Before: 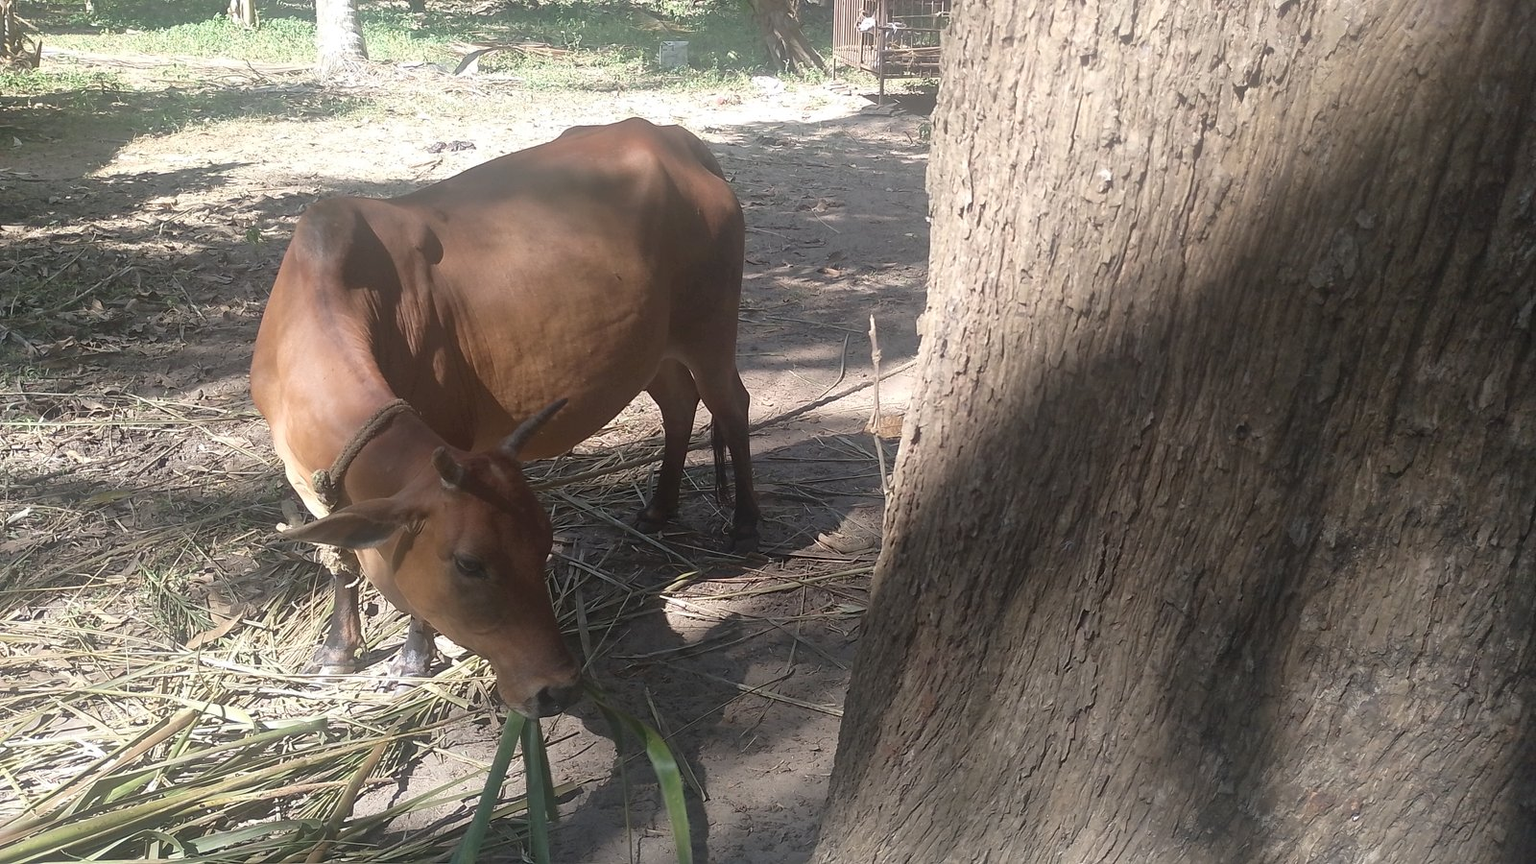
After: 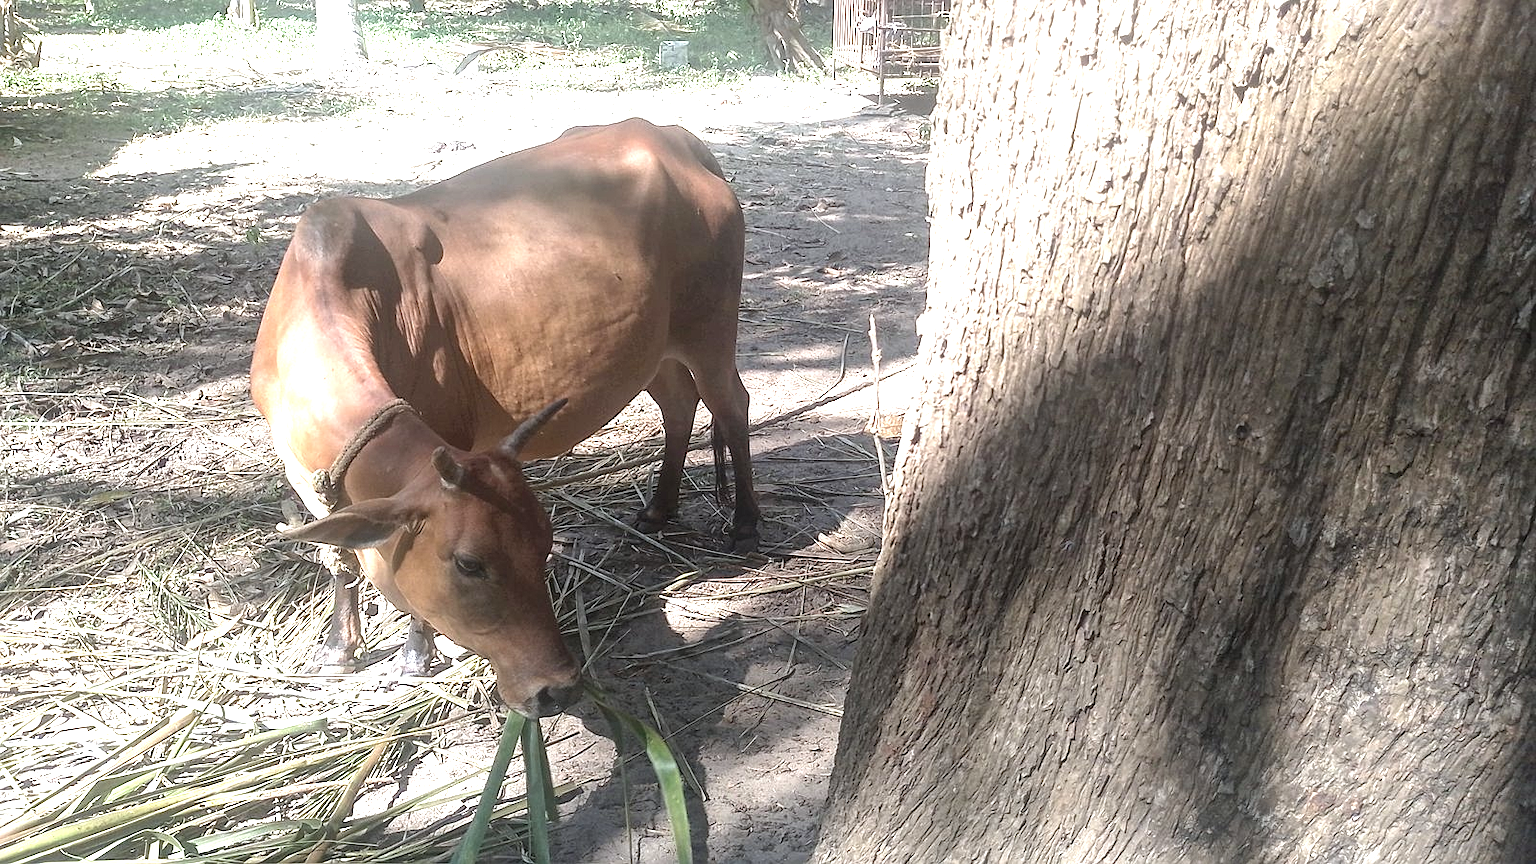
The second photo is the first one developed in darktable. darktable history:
sharpen: radius 1.272, amount 0.305, threshold 0
local contrast: detail 150%
white balance: red 0.982, blue 1.018
exposure: black level correction 0, exposure 1 EV, compensate highlight preservation false
